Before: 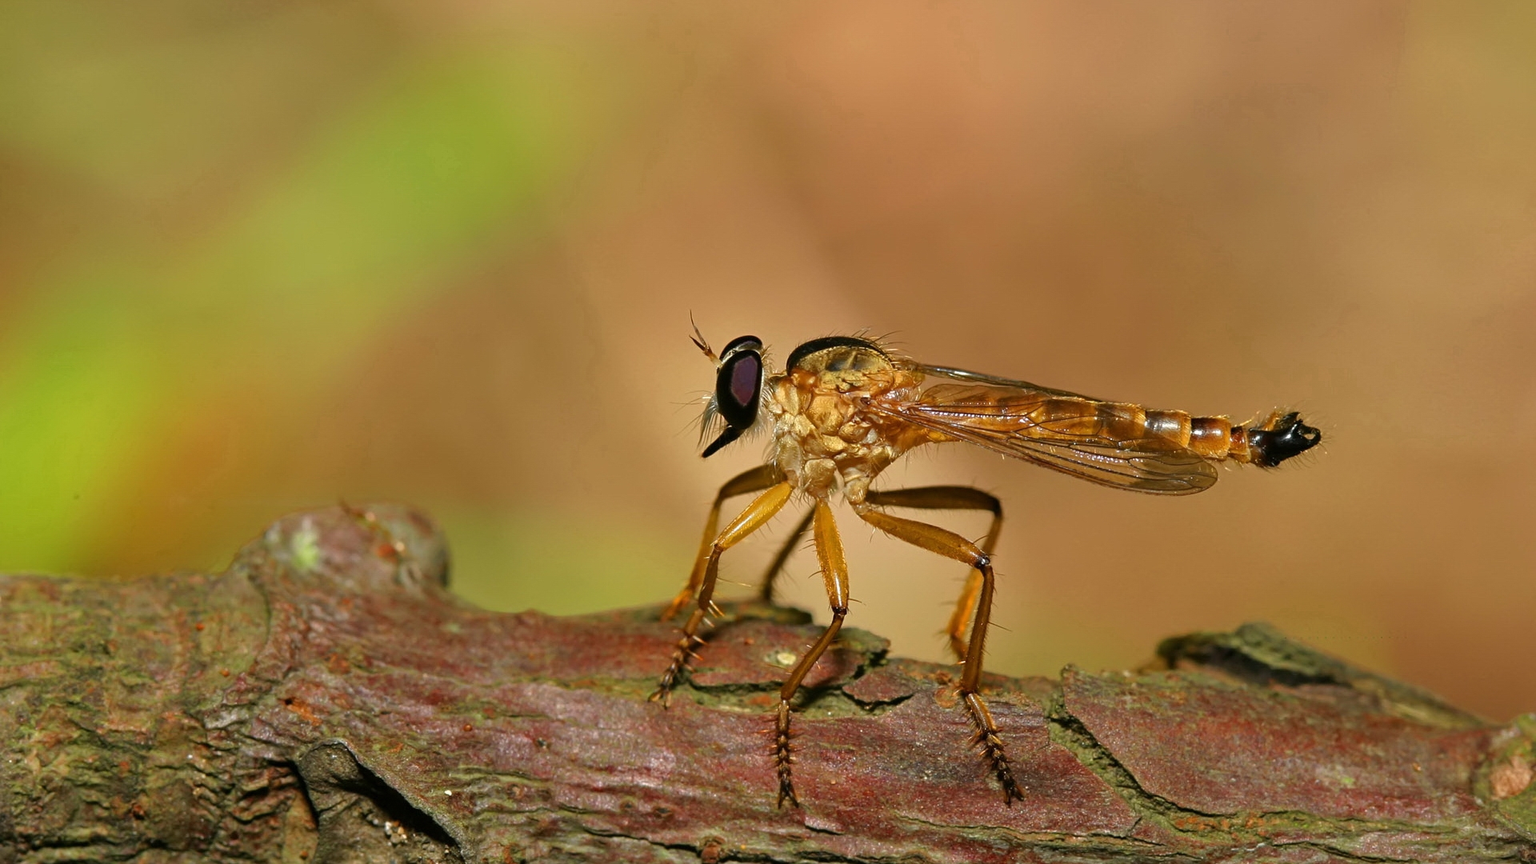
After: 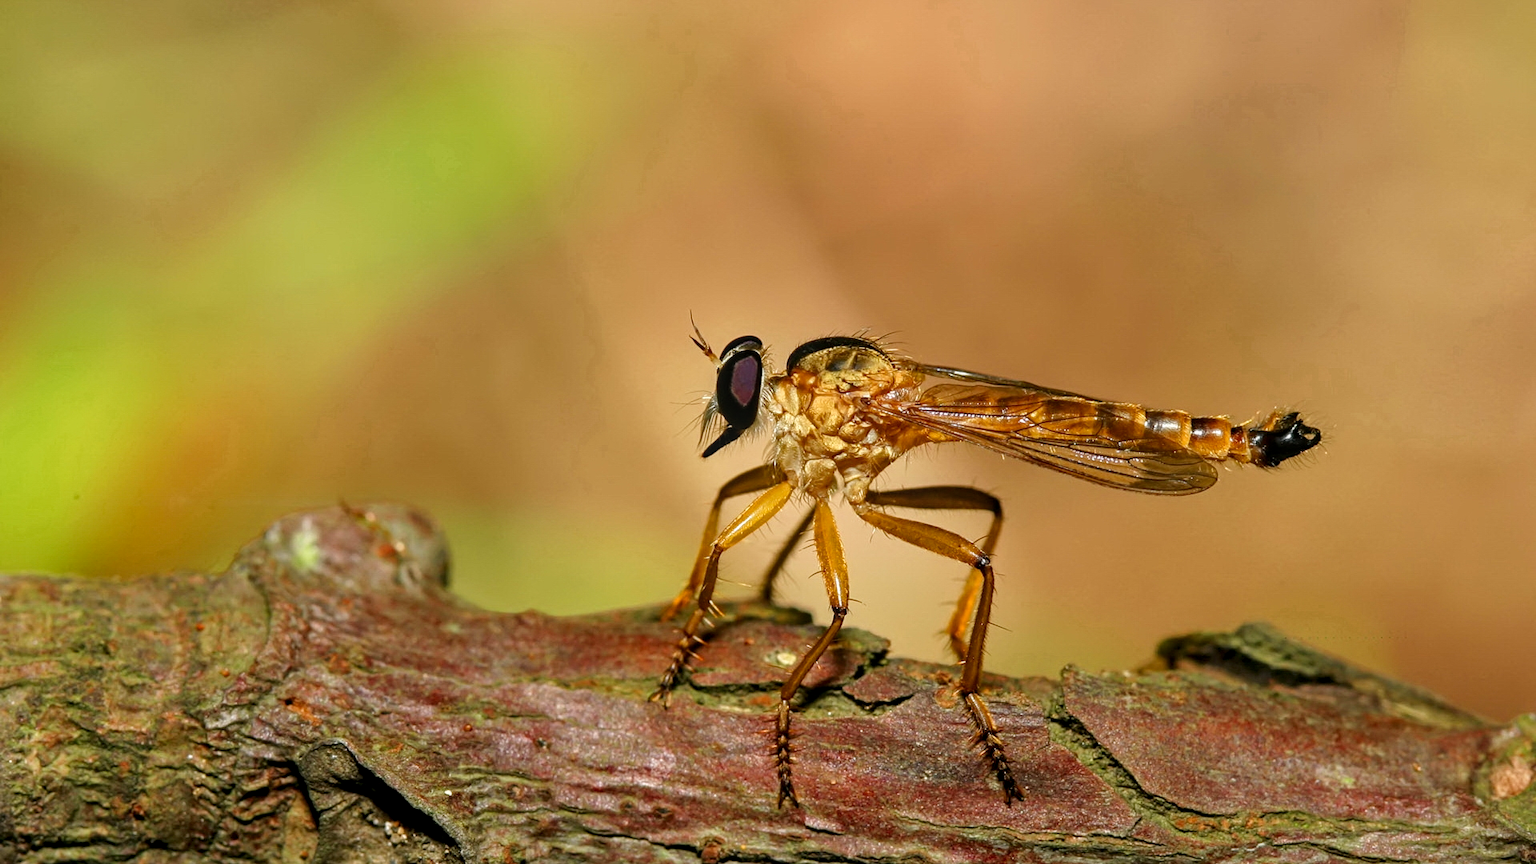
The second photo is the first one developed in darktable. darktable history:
tone curve: curves: ch0 [(0, 0) (0.004, 0.002) (0.02, 0.013) (0.218, 0.218) (0.664, 0.718) (0.832, 0.873) (1, 1)], preserve colors none
local contrast: on, module defaults
